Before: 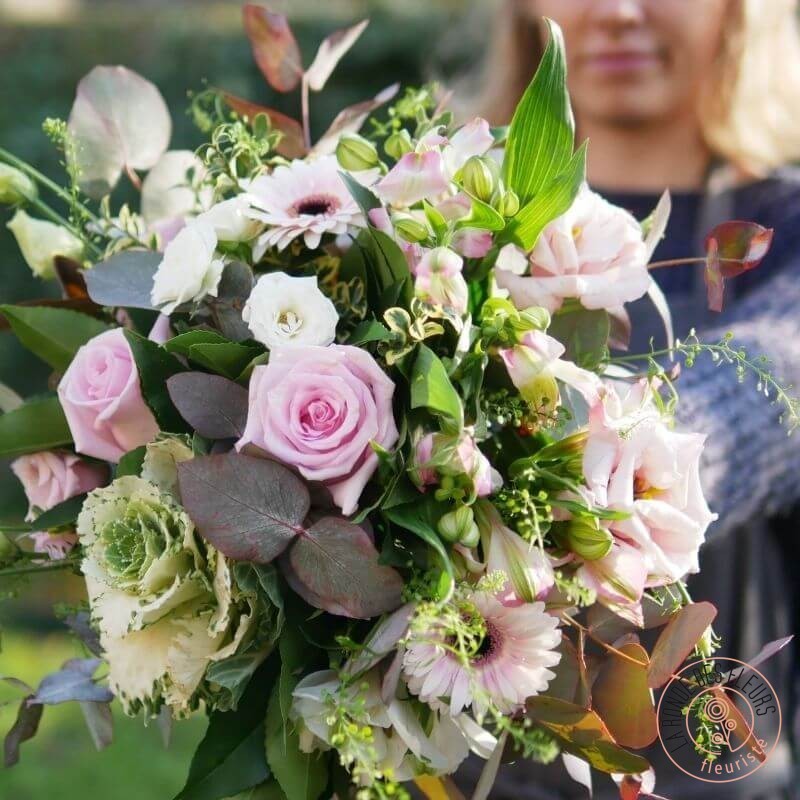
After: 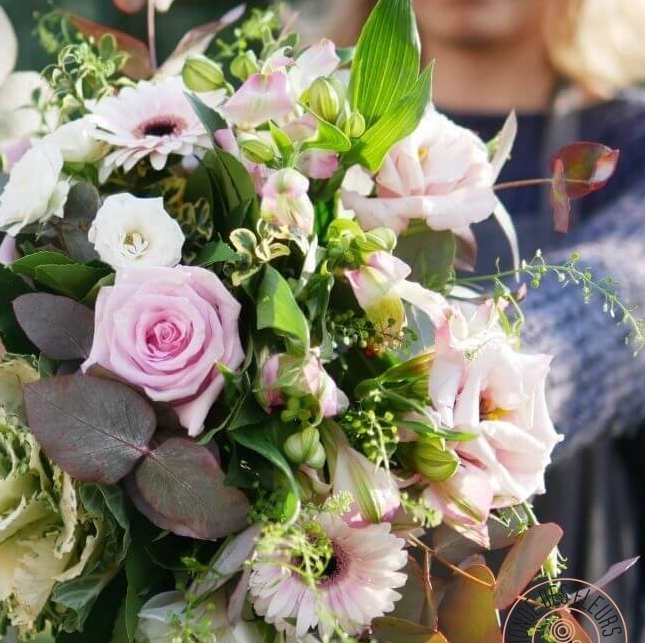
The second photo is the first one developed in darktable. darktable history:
crop: left 19.339%, top 9.885%, right 0.001%, bottom 9.736%
